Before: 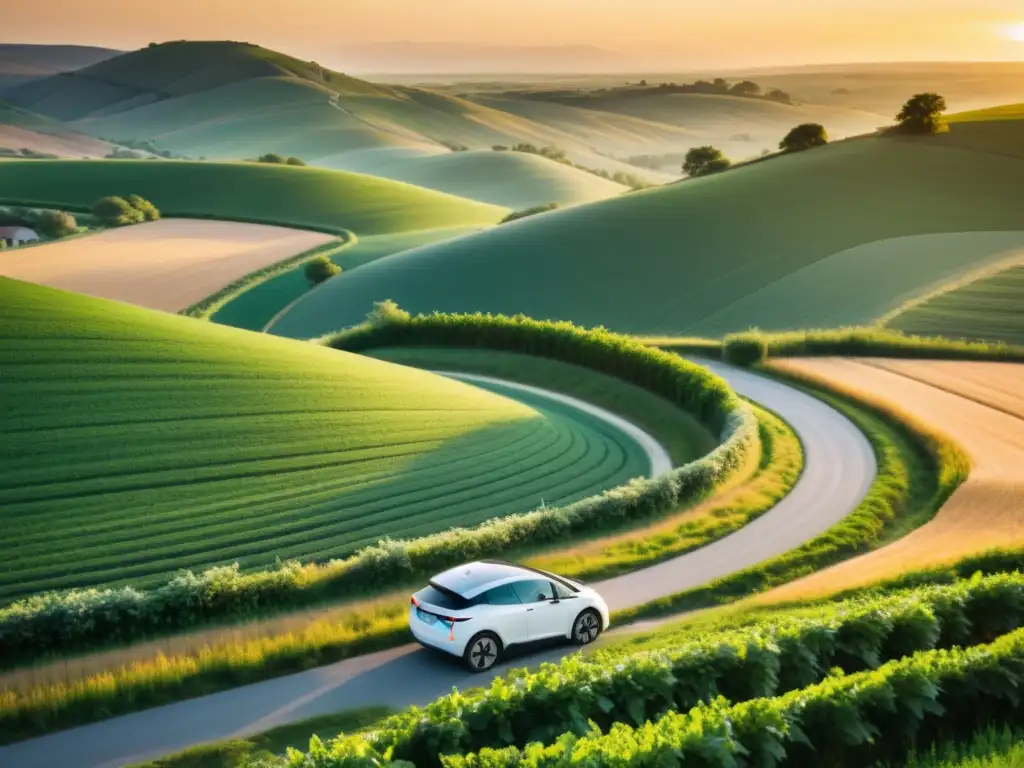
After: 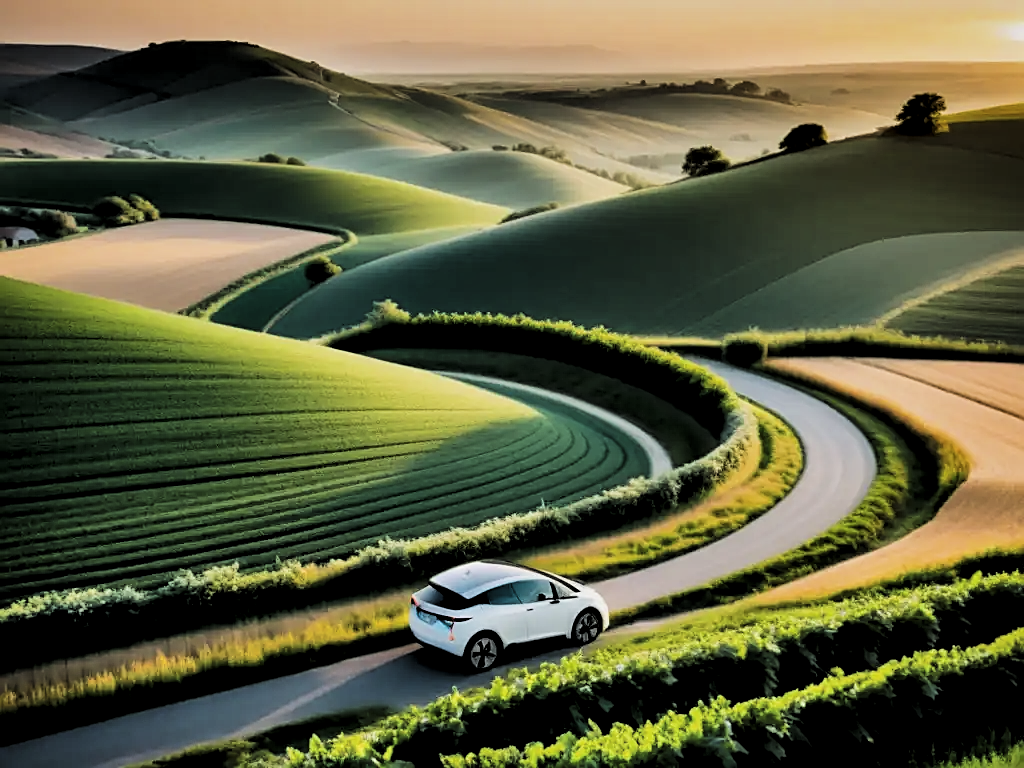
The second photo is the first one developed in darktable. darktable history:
sharpen: amount 0.564
levels: levels [0.101, 0.578, 0.953]
shadows and highlights: shadows 40.28, highlights -52.96, low approximation 0.01, soften with gaussian
local contrast: mode bilateral grid, contrast 19, coarseness 49, detail 119%, midtone range 0.2
filmic rgb: black relative exposure -5.02 EV, white relative exposure 3.96 EV, hardness 2.9, contrast 1.297
